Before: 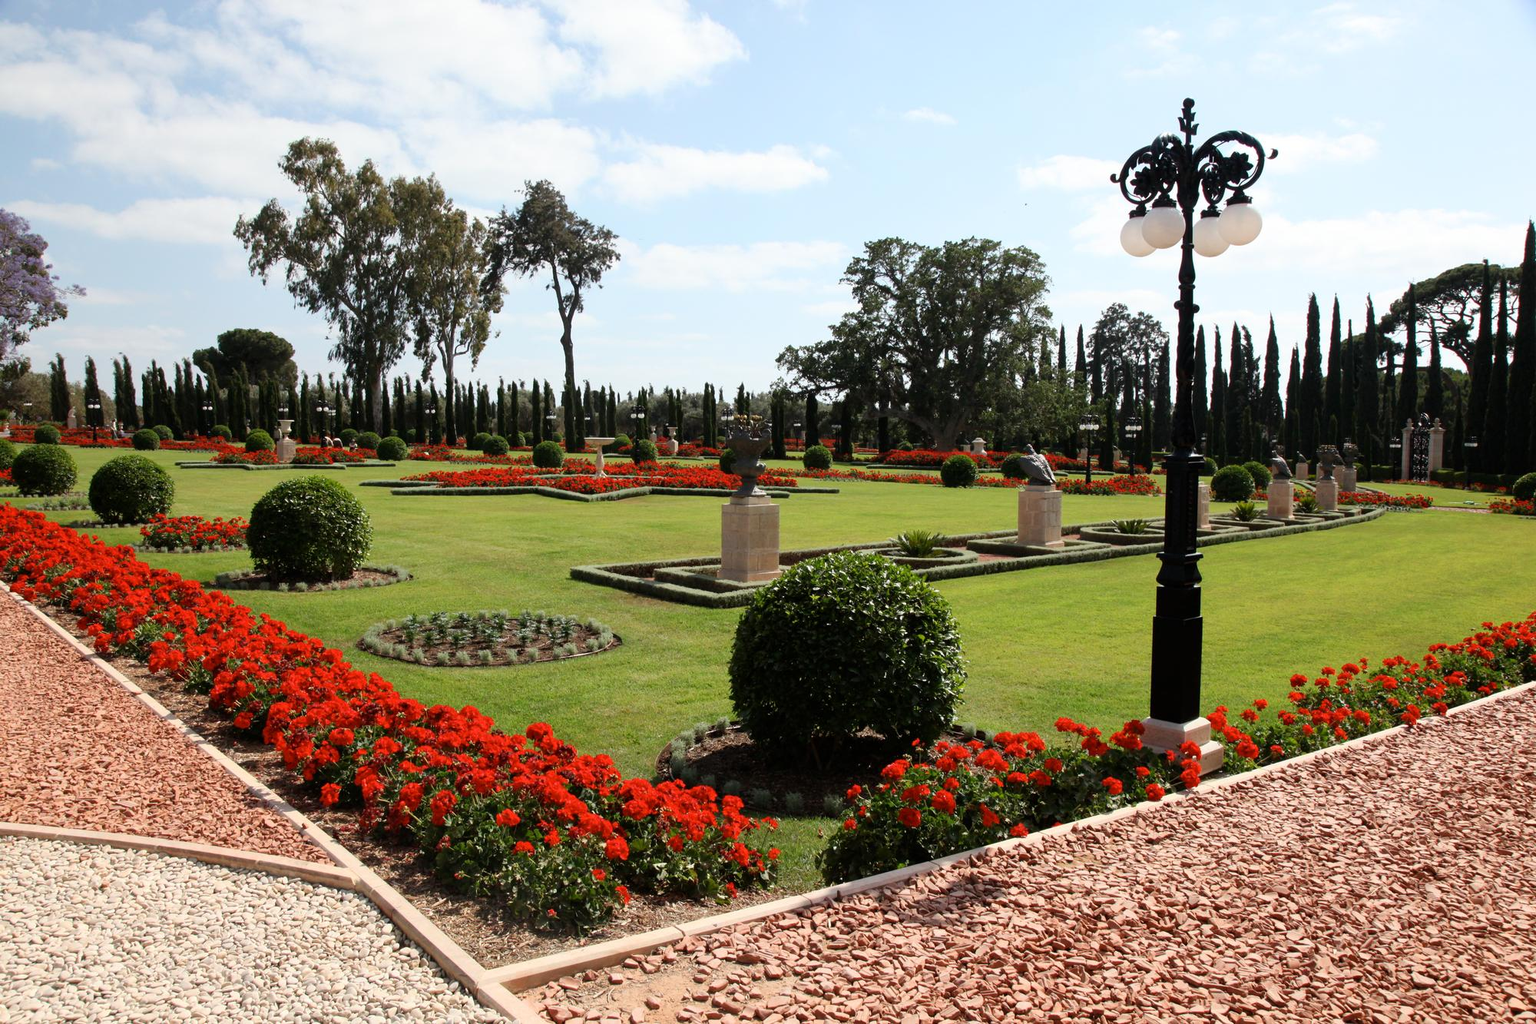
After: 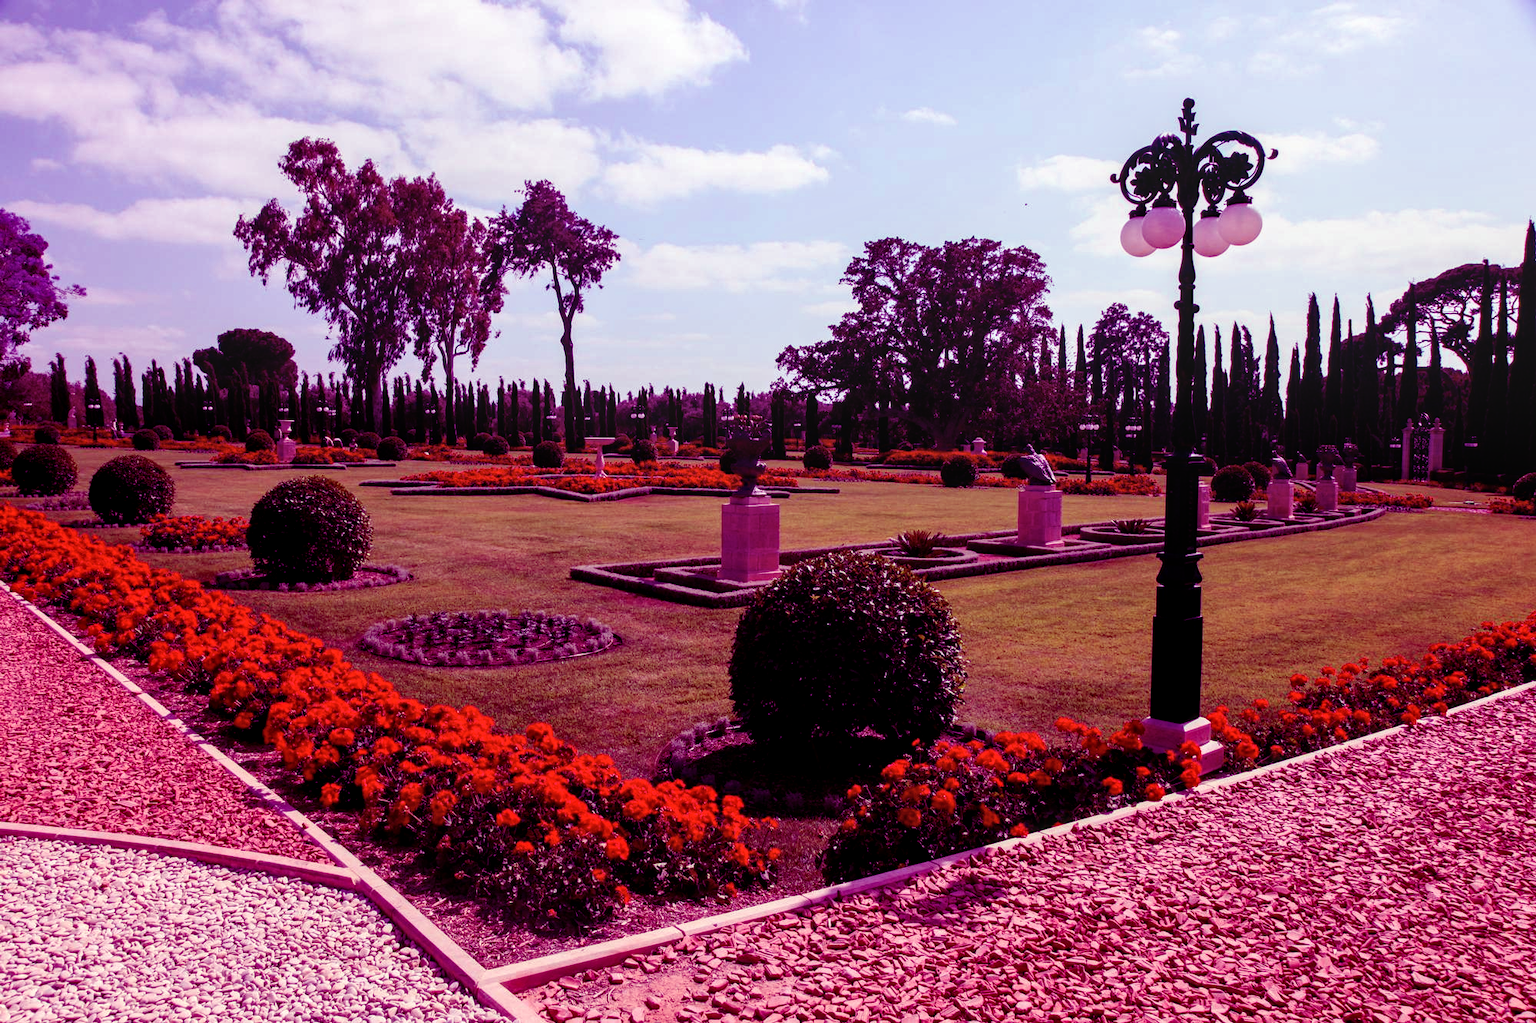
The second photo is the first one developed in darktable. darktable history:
color balance: mode lift, gamma, gain (sRGB), lift [1, 1, 0.101, 1]
local contrast: on, module defaults
